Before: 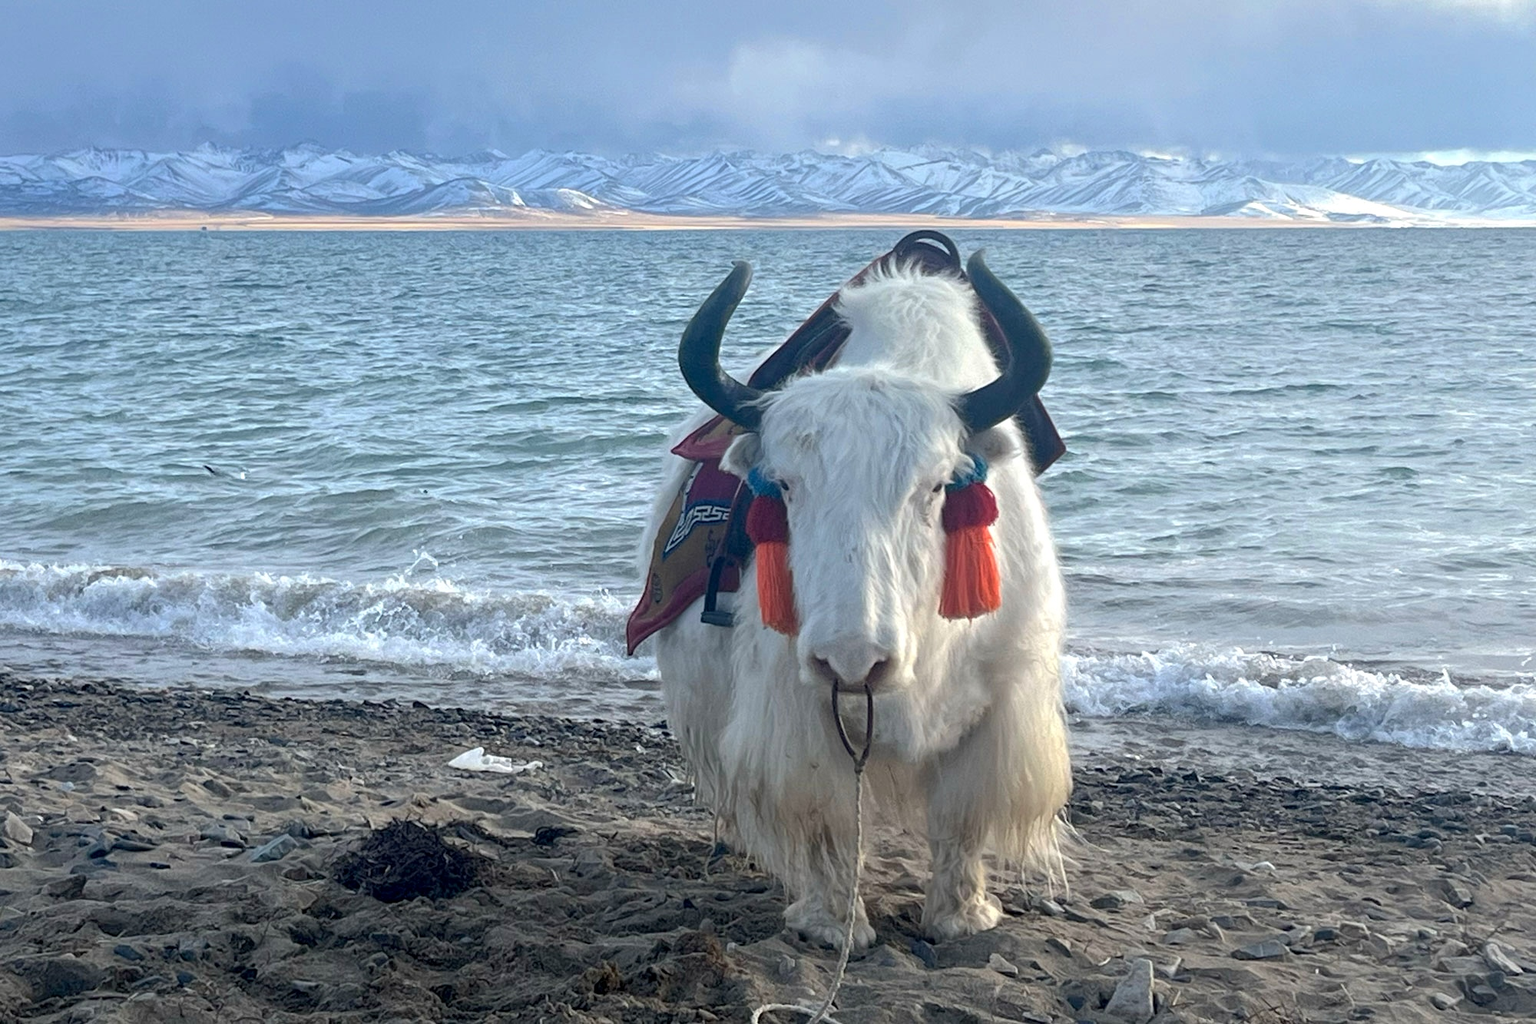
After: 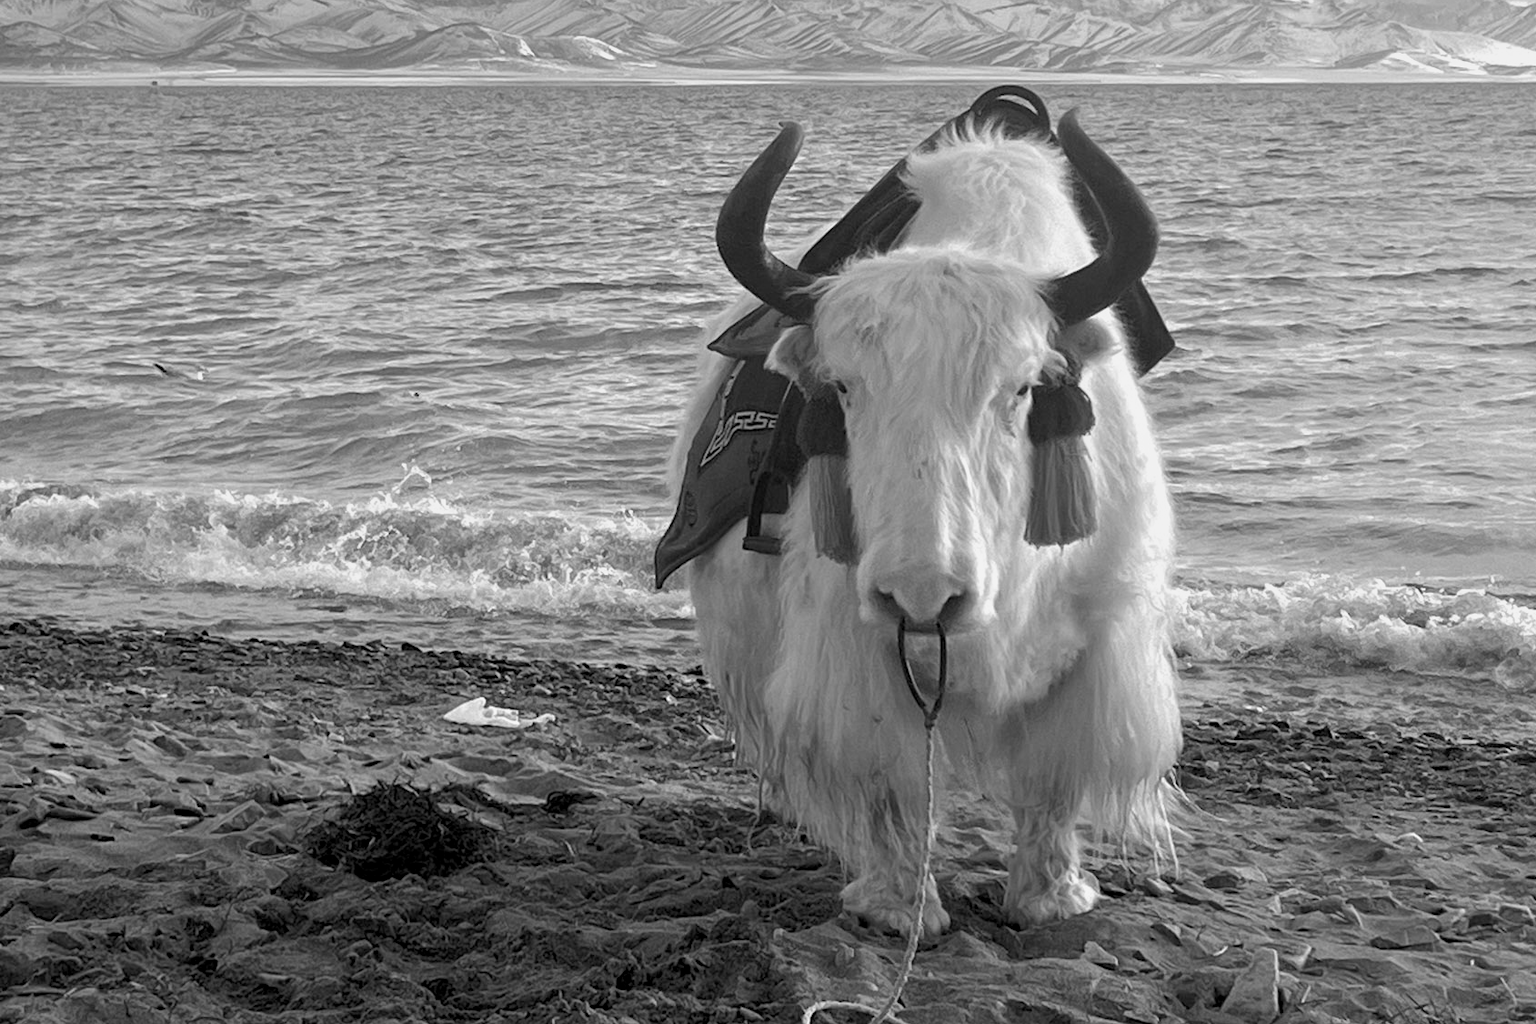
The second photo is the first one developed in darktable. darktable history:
crop and rotate: left 4.842%, top 15.51%, right 10.668%
monochrome: a -92.57, b 58.91
contrast equalizer: octaves 7, y [[0.6 ×6], [0.55 ×6], [0 ×6], [0 ×6], [0 ×6]], mix 0.15
